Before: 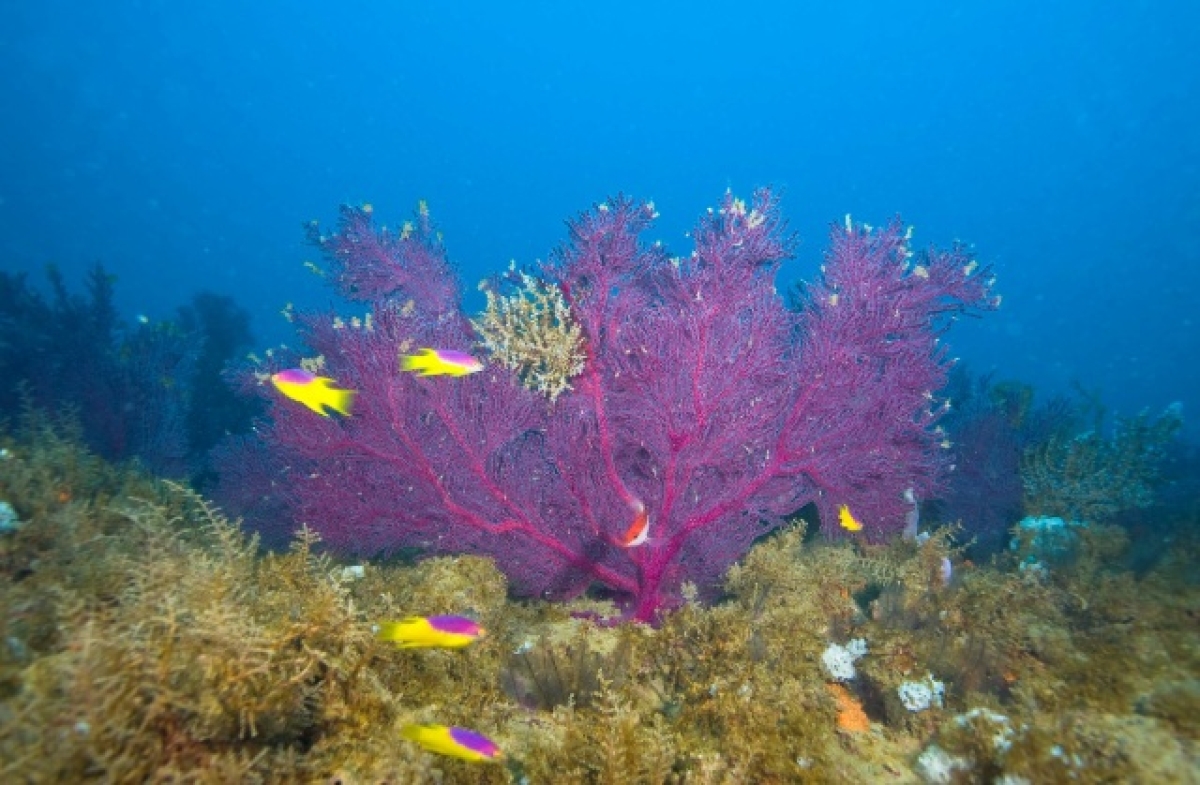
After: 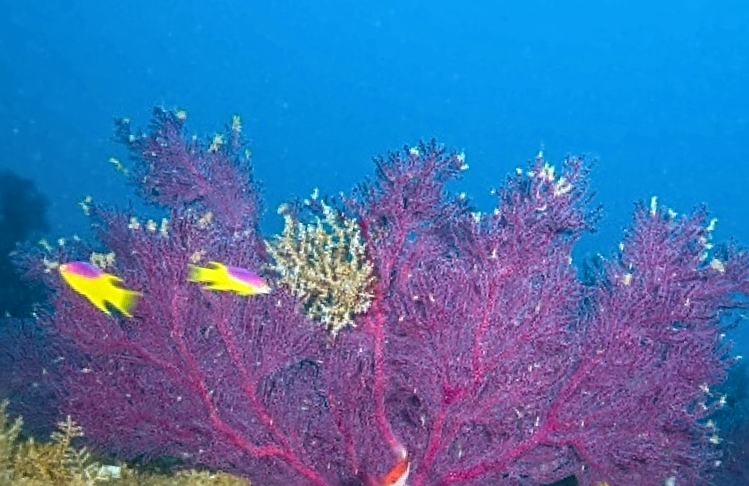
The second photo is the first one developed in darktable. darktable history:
local contrast: highlights 0%, shadows 0%, detail 133%
sharpen: radius 2.584, amount 0.688
rotate and perspective: rotation 9.12°, automatic cropping off
crop: left 20.932%, top 15.471%, right 21.848%, bottom 34.081%
